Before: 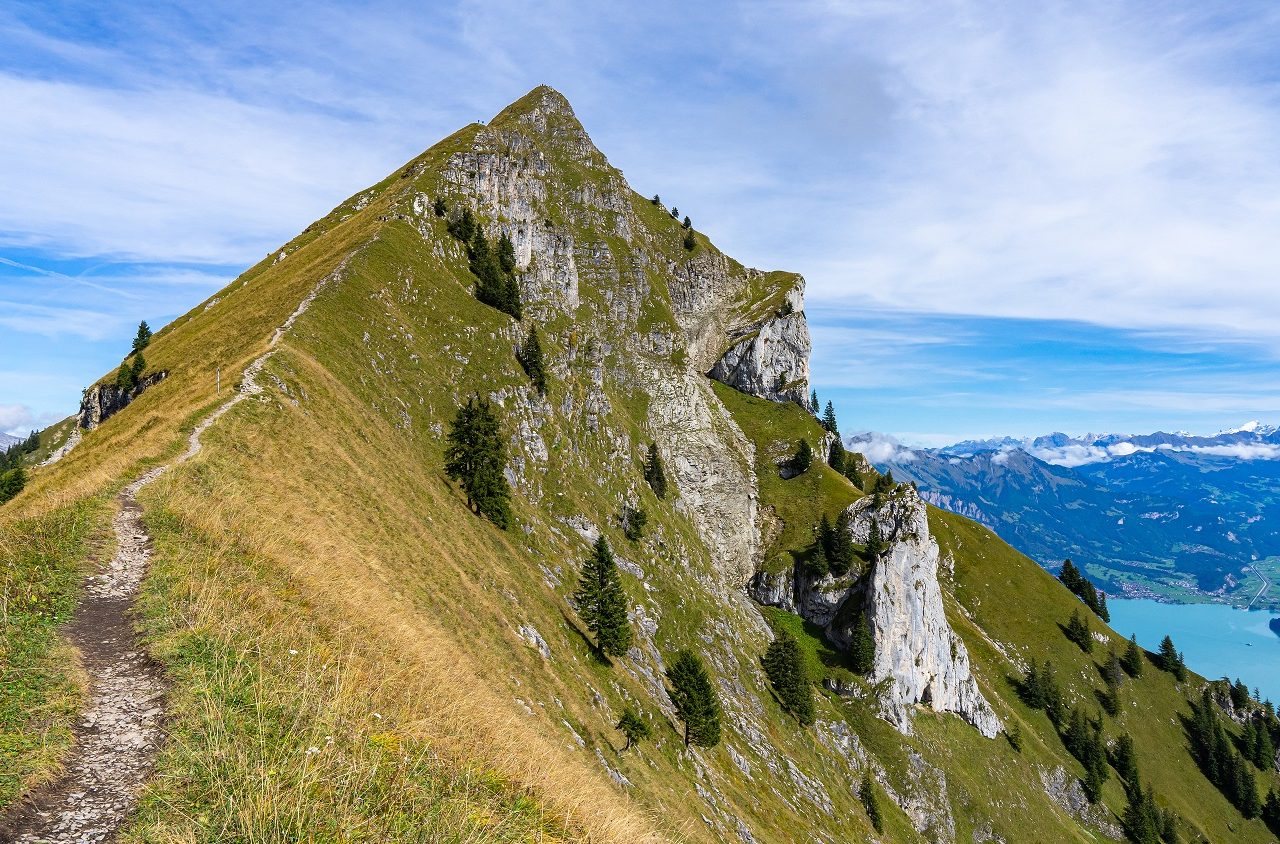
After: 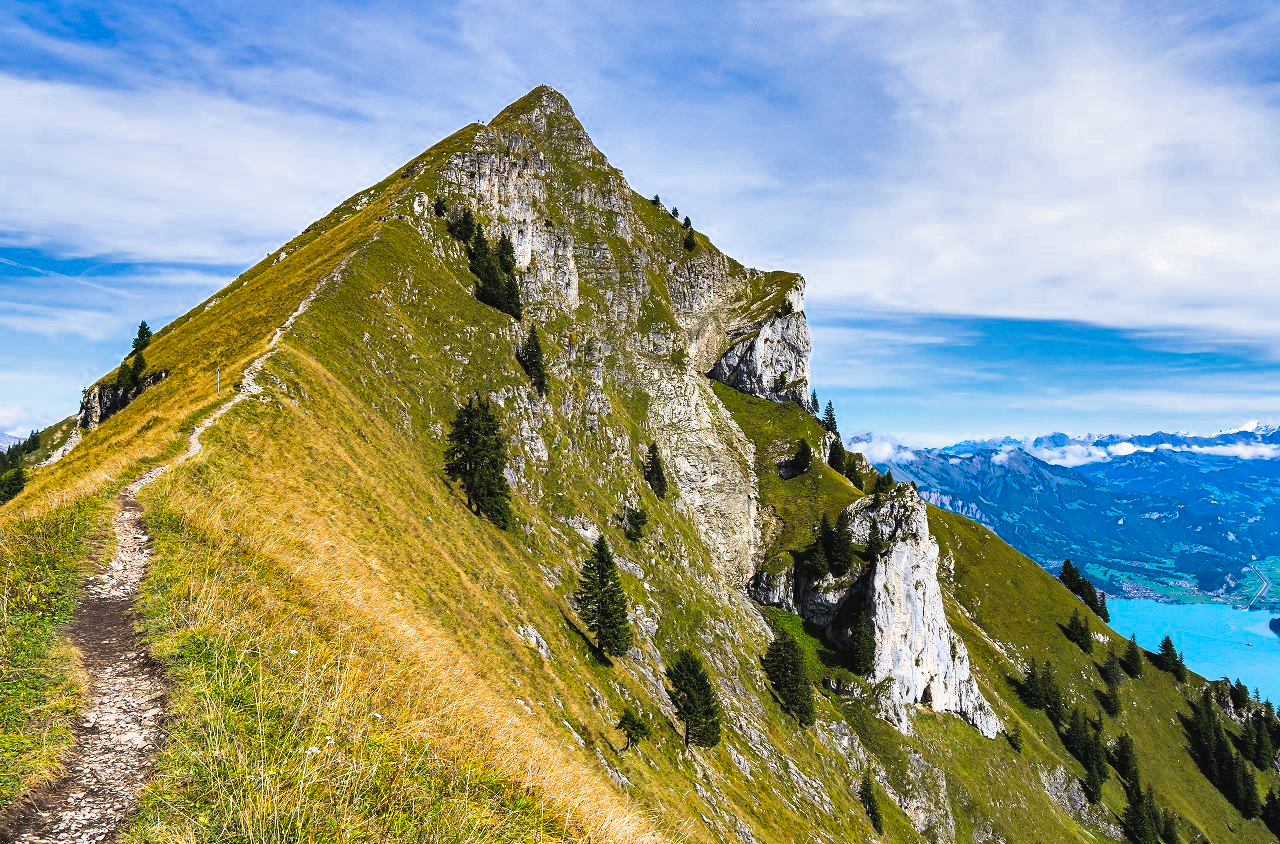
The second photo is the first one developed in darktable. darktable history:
filmic rgb: black relative exposure -16 EV, white relative exposure 2.93 EV, hardness 10.04, color science v6 (2022)
color balance rgb: global offset › luminance 0.71%, perceptual saturation grading › global saturation -11.5%, perceptual brilliance grading › highlights 17.77%, perceptual brilliance grading › mid-tones 31.71%, perceptual brilliance grading › shadows -31.01%, global vibrance 50%
shadows and highlights: shadows 43.71, white point adjustment -1.46, soften with gaussian
